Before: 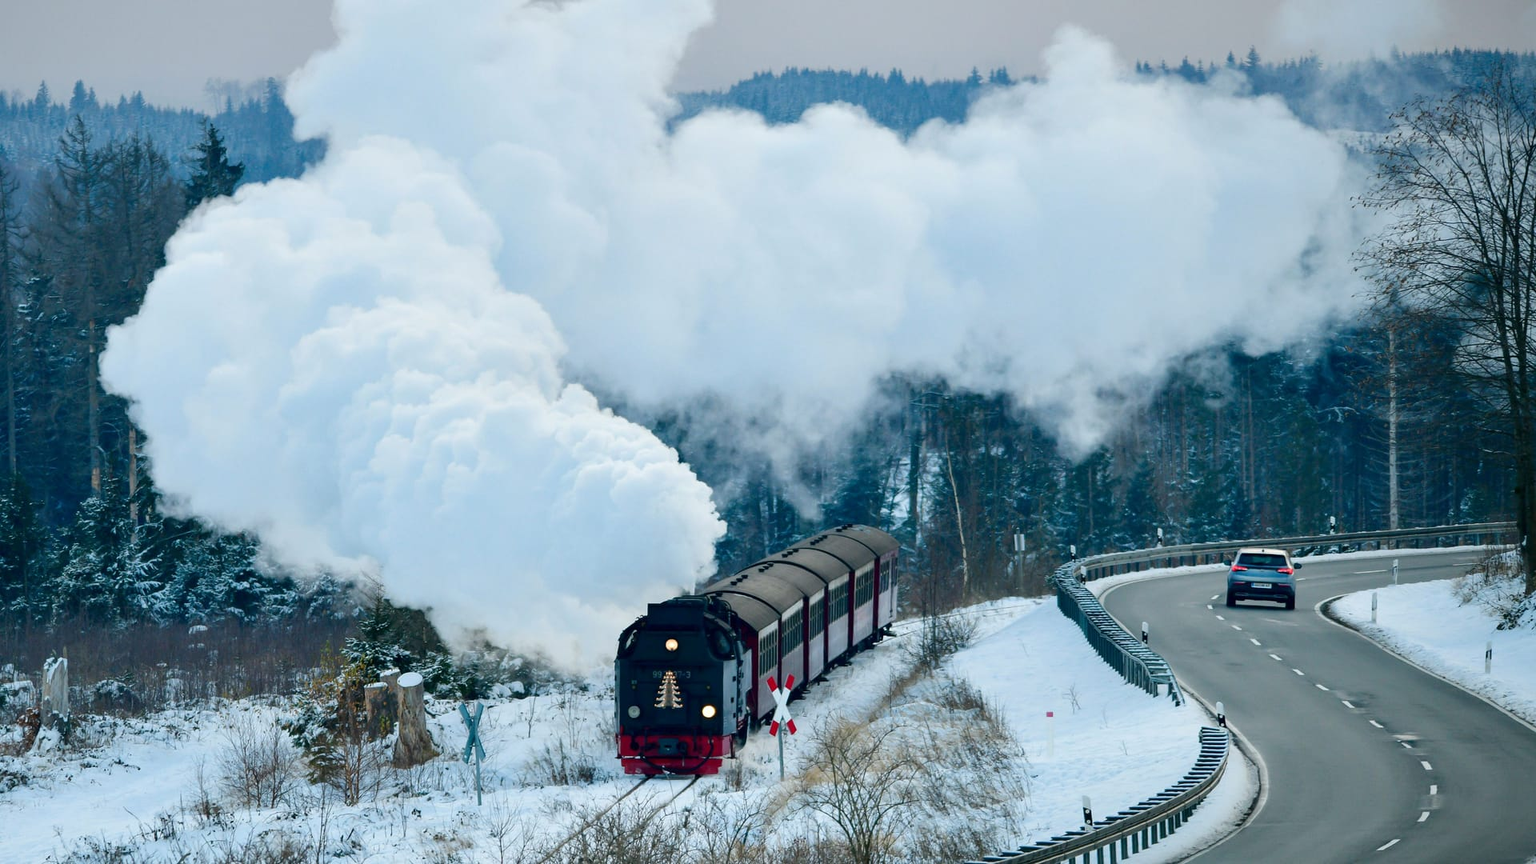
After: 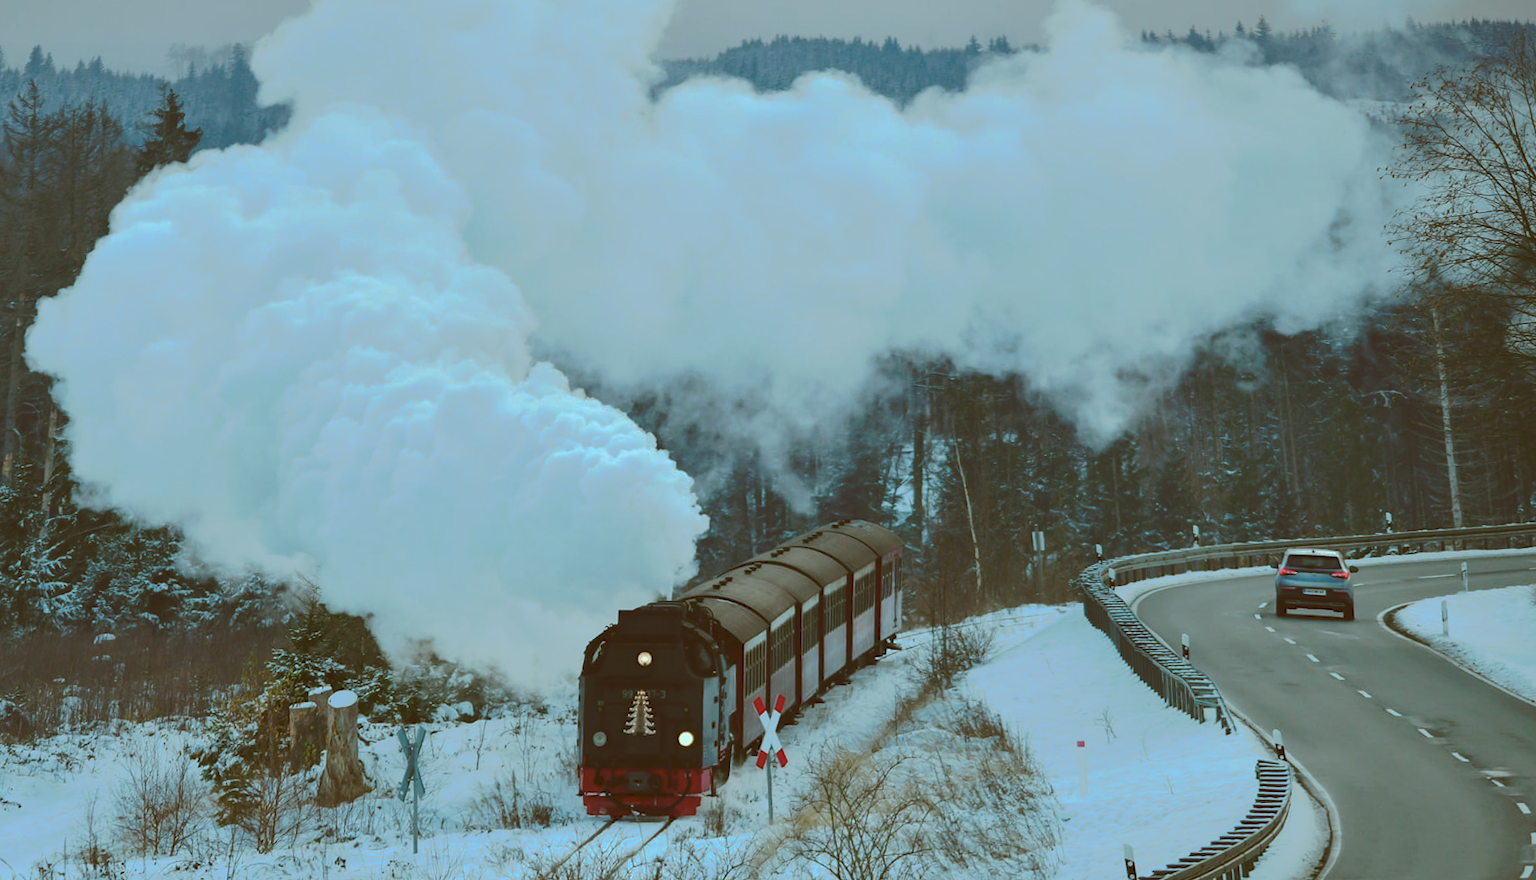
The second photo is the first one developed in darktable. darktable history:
crop: left 1.964%, top 3.251%, right 1.122%, bottom 4.933%
color correction: highlights a* -14.62, highlights b* -16.22, shadows a* 10.12, shadows b* 29.4
tone curve: curves: ch0 [(0, 0) (0.003, 0.149) (0.011, 0.152) (0.025, 0.154) (0.044, 0.164) (0.069, 0.179) (0.1, 0.194) (0.136, 0.211) (0.177, 0.232) (0.224, 0.258) (0.277, 0.289) (0.335, 0.326) (0.399, 0.371) (0.468, 0.438) (0.543, 0.504) (0.623, 0.569) (0.709, 0.642) (0.801, 0.716) (0.898, 0.775) (1, 1)], preserve colors none
rotate and perspective: rotation 0.215°, lens shift (vertical) -0.139, crop left 0.069, crop right 0.939, crop top 0.002, crop bottom 0.996
